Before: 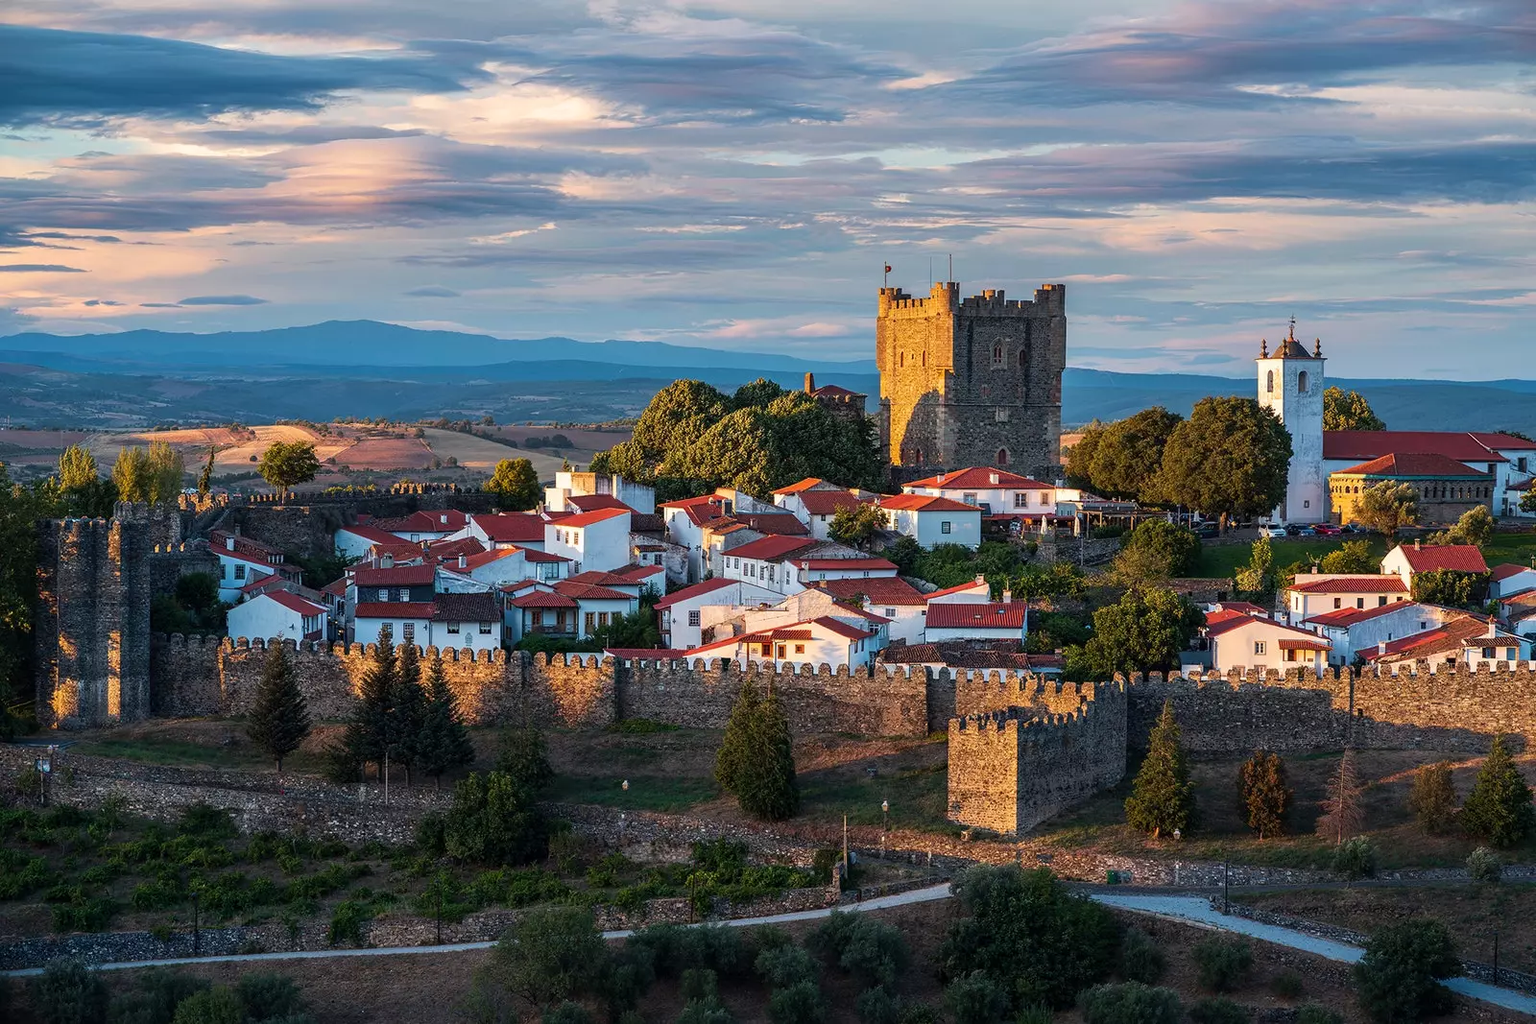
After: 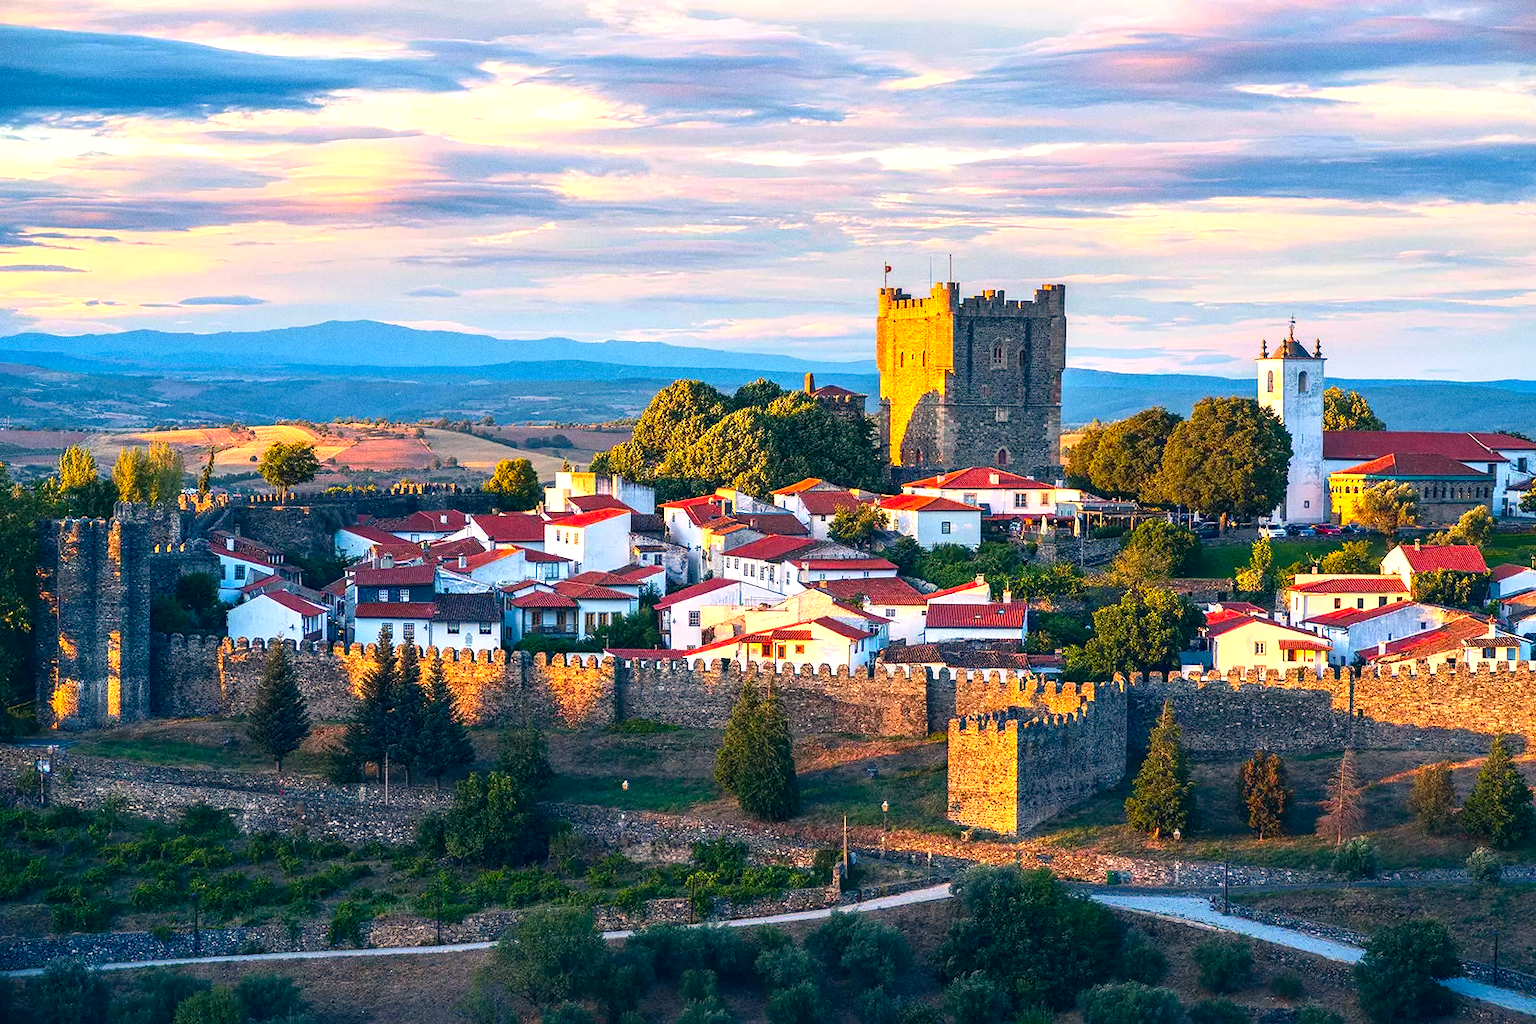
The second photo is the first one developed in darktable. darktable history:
contrast brightness saturation: contrast 0.09, saturation 0.28
grain: coarseness 0.09 ISO
color correction: highlights a* 10.32, highlights b* 14.66, shadows a* -9.59, shadows b* -15.02
exposure: black level correction 0, exposure 1 EV, compensate highlight preservation false
